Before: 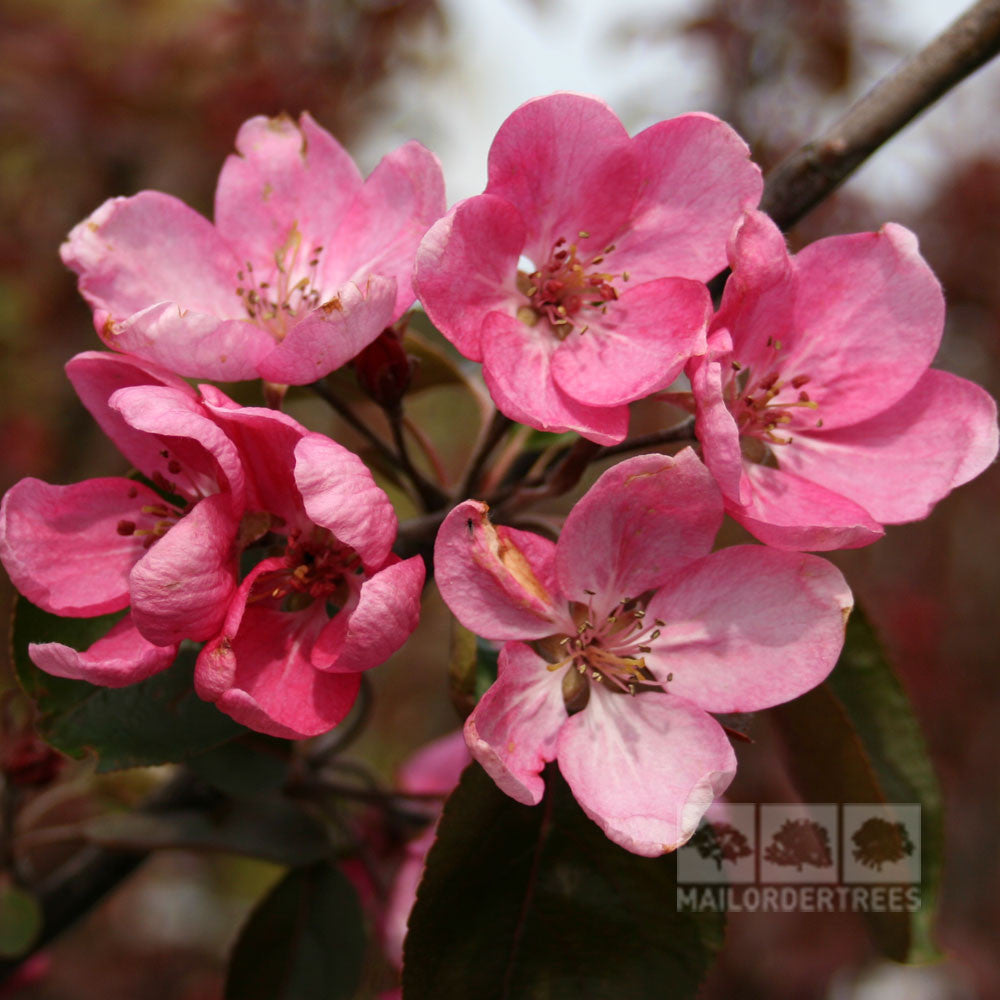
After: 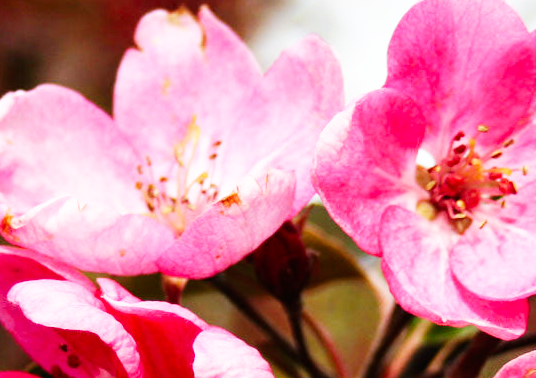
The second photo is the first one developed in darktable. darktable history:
white balance: red 0.982, blue 1.018
crop: left 10.121%, top 10.631%, right 36.218%, bottom 51.526%
base curve: curves: ch0 [(0, 0) (0.007, 0.004) (0.027, 0.03) (0.046, 0.07) (0.207, 0.54) (0.442, 0.872) (0.673, 0.972) (1, 1)], preserve colors none
